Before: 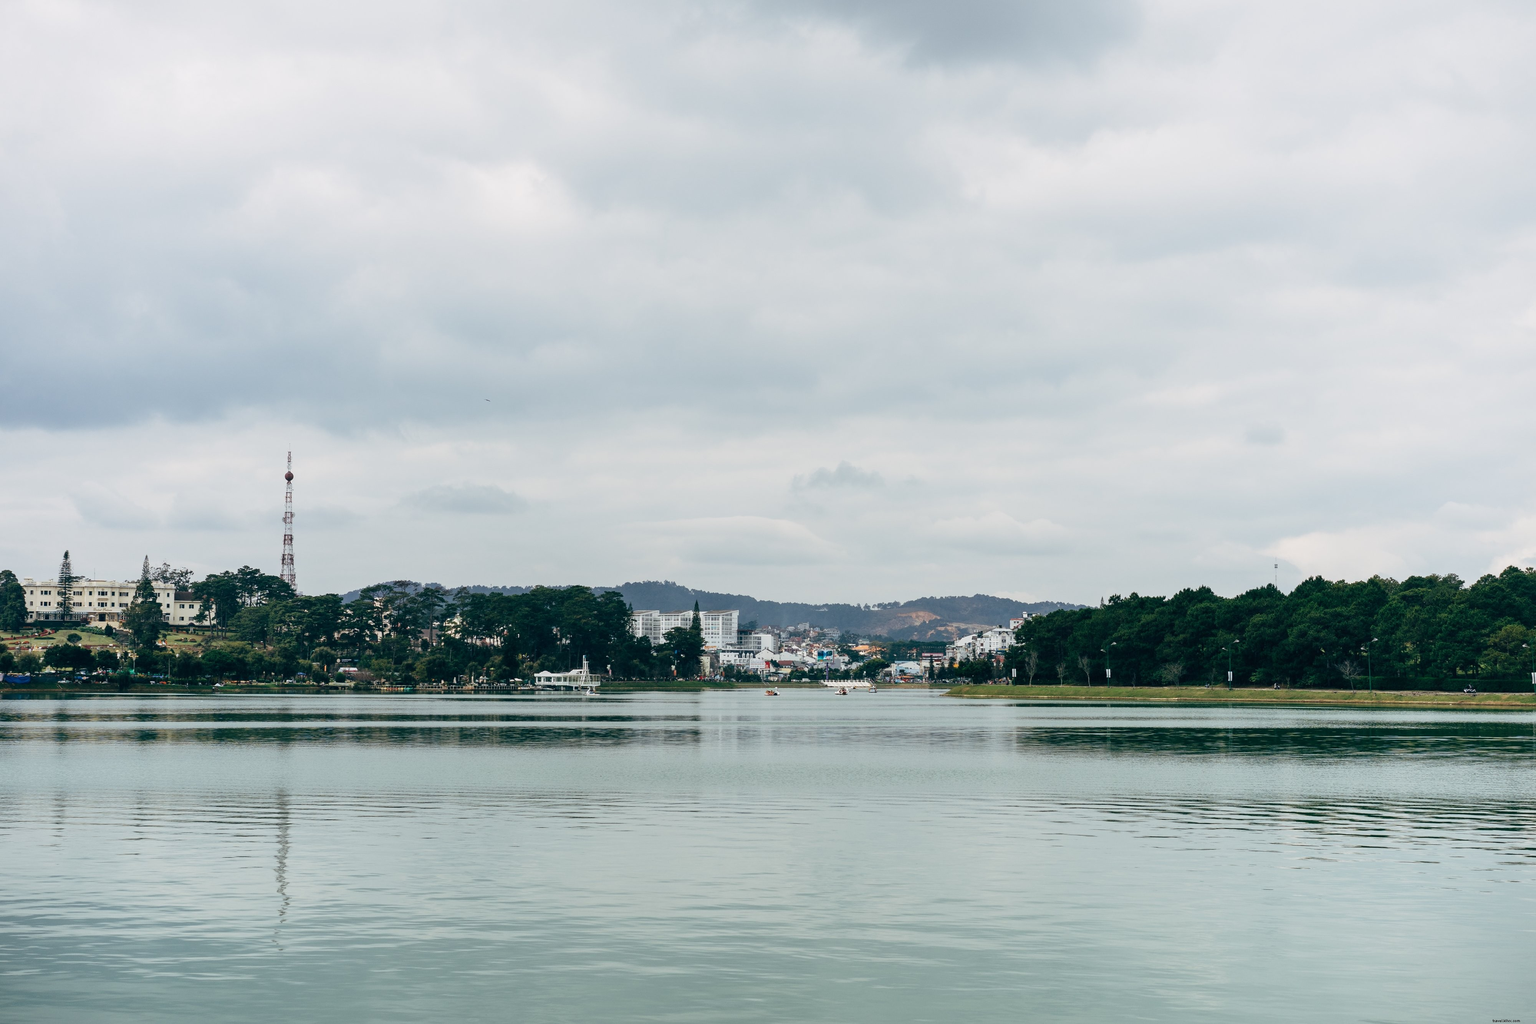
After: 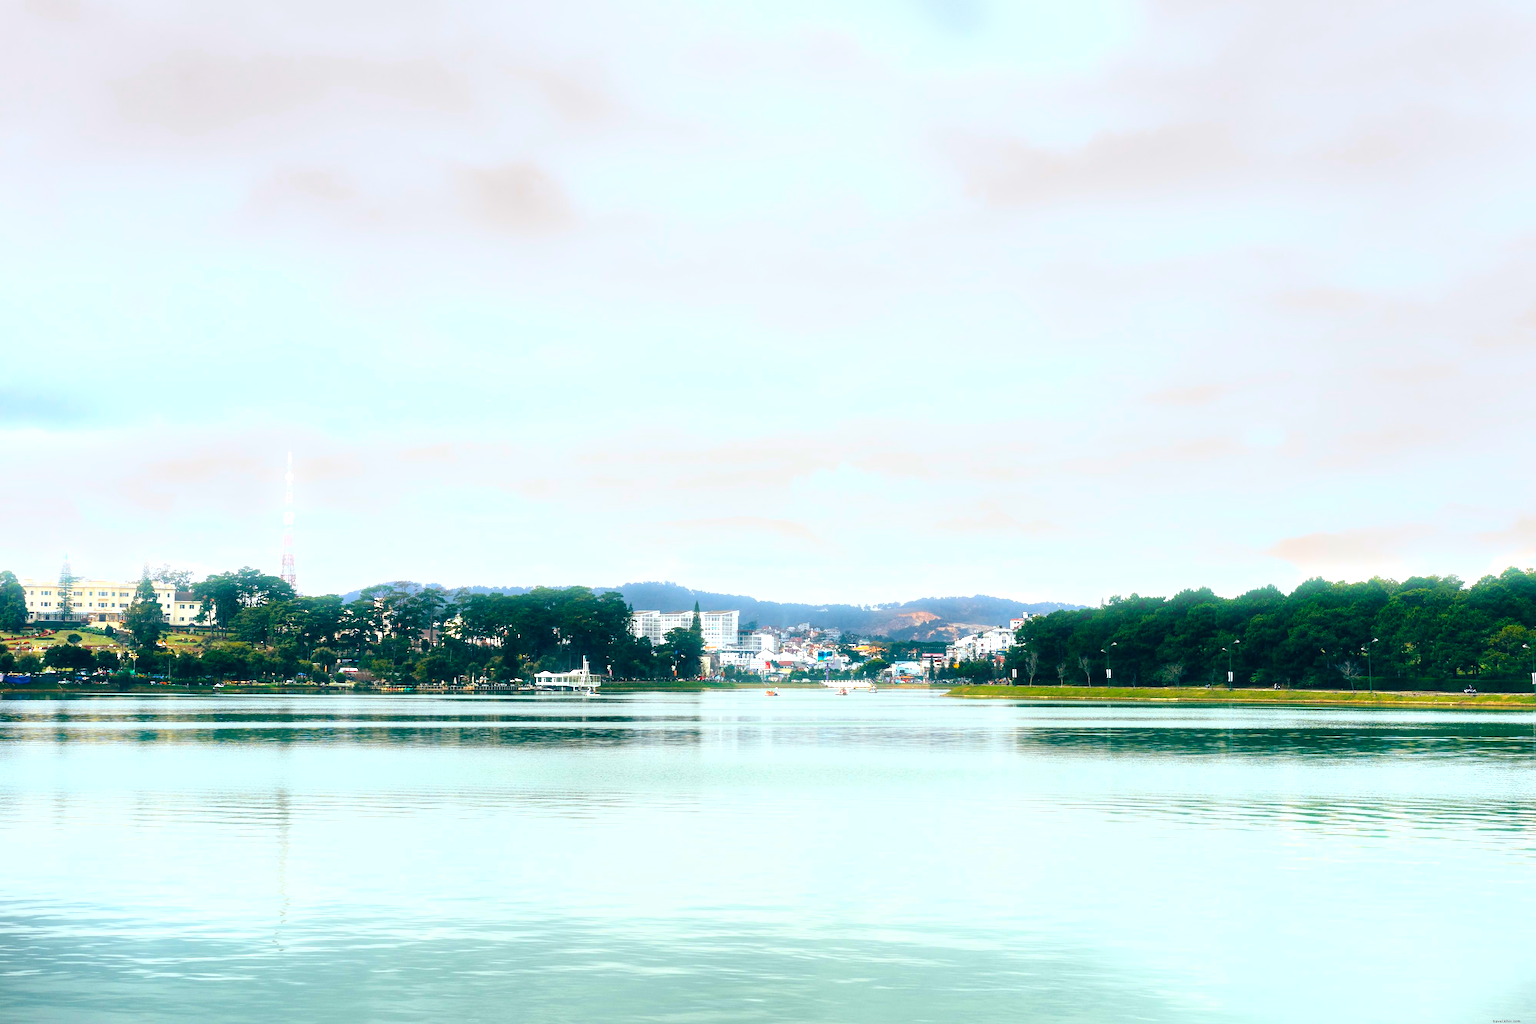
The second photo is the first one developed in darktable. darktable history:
color balance rgb: linear chroma grading › global chroma 10%, perceptual saturation grading › global saturation 40%, perceptual brilliance grading › global brilliance 30%, global vibrance 20%
bloom: size 9%, threshold 100%, strength 7%
